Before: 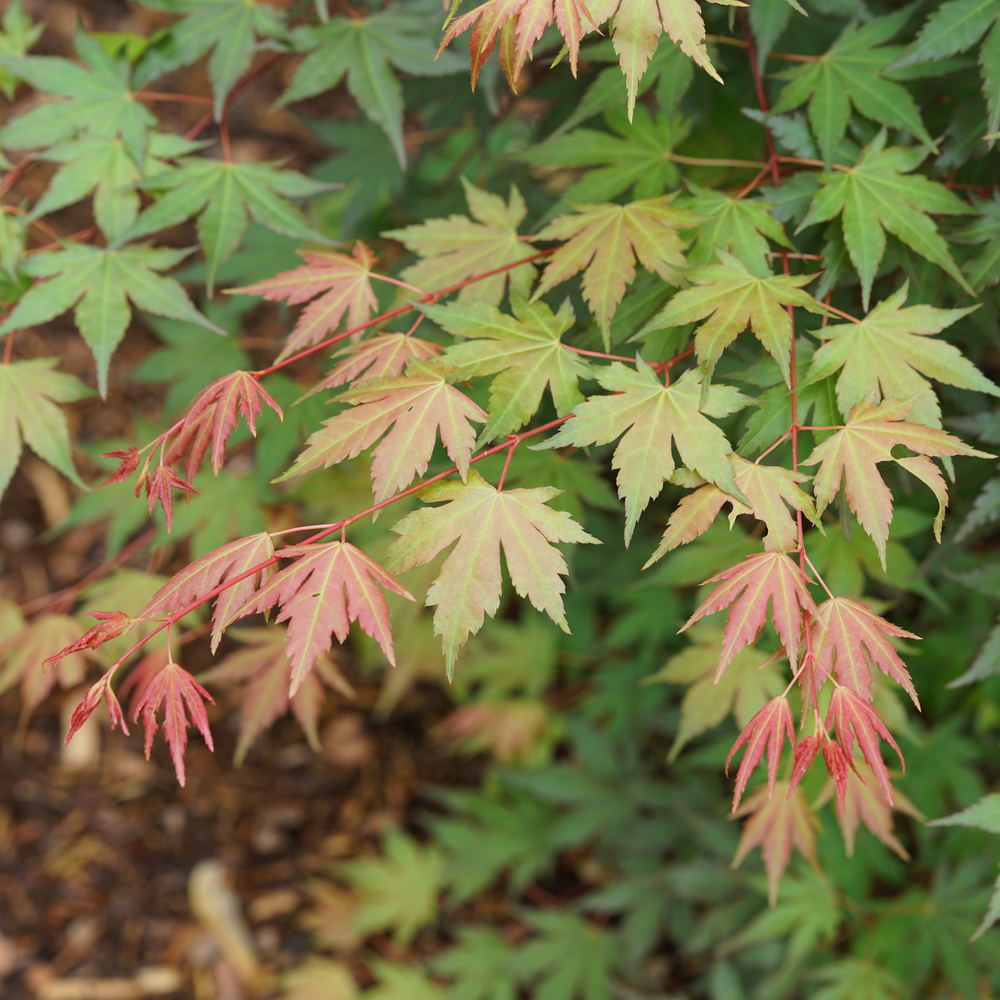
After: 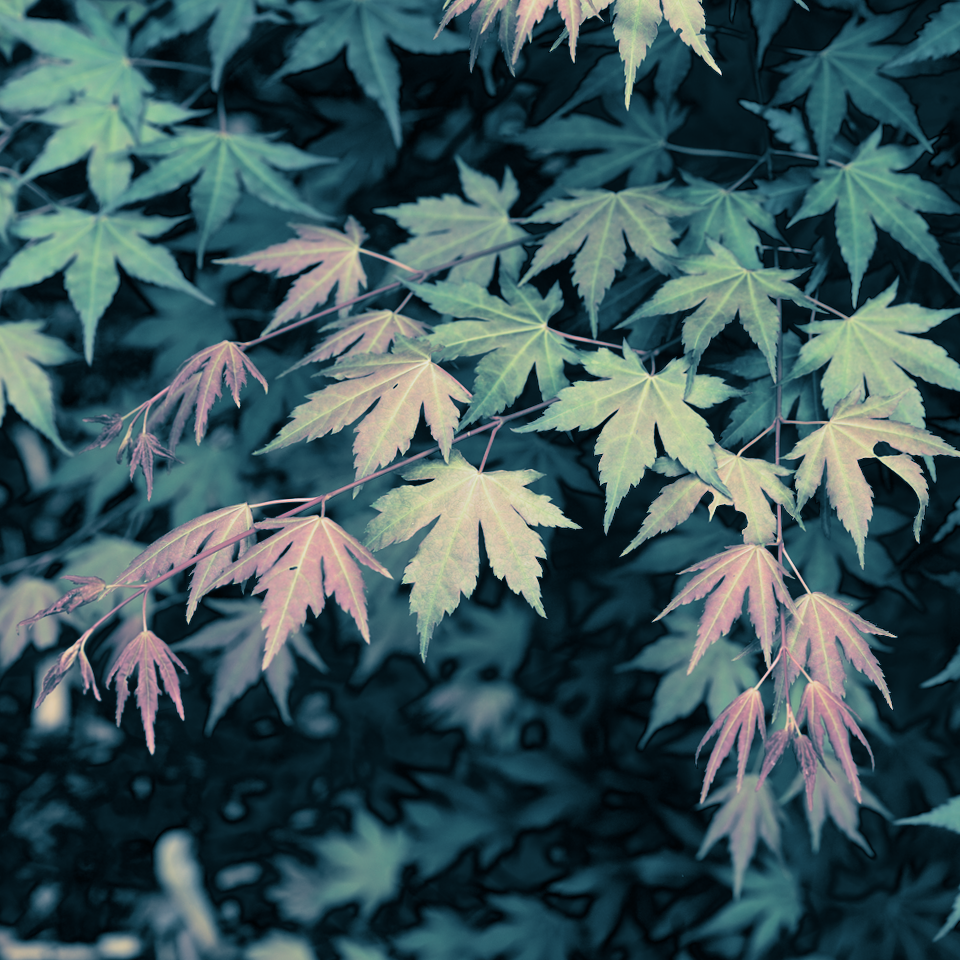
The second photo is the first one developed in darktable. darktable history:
crop and rotate: angle -2.38°
split-toning: shadows › hue 212.4°, balance -70
exposure: black level correction 0.056, exposure -0.039 EV, compensate highlight preservation false
filmic rgb: black relative exposure -8.2 EV, white relative exposure 2.2 EV, threshold 3 EV, hardness 7.11, latitude 75%, contrast 1.325, highlights saturation mix -2%, shadows ↔ highlights balance 30%, preserve chrominance RGB euclidean norm, color science v5 (2021), contrast in shadows safe, contrast in highlights safe, enable highlight reconstruction true
